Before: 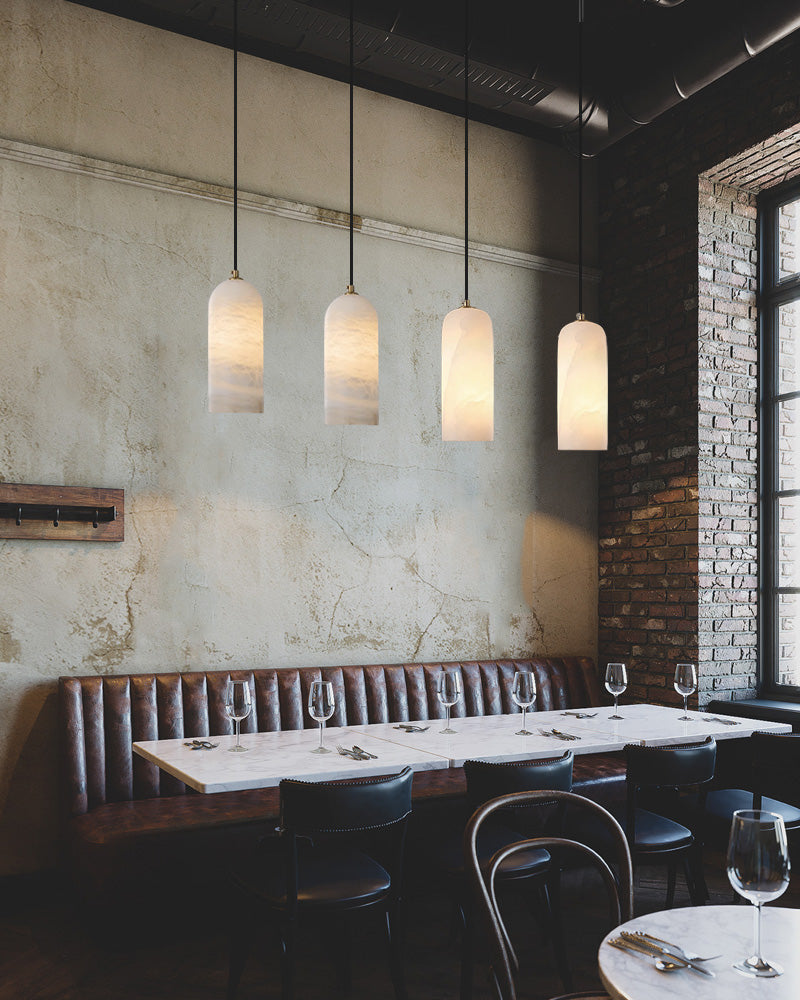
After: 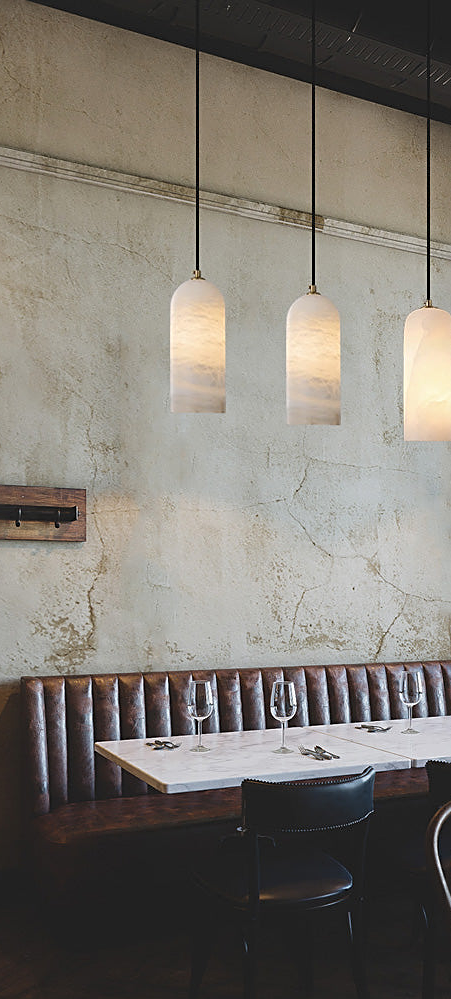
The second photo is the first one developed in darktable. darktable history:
crop: left 4.802%, right 38.74%
sharpen: on, module defaults
